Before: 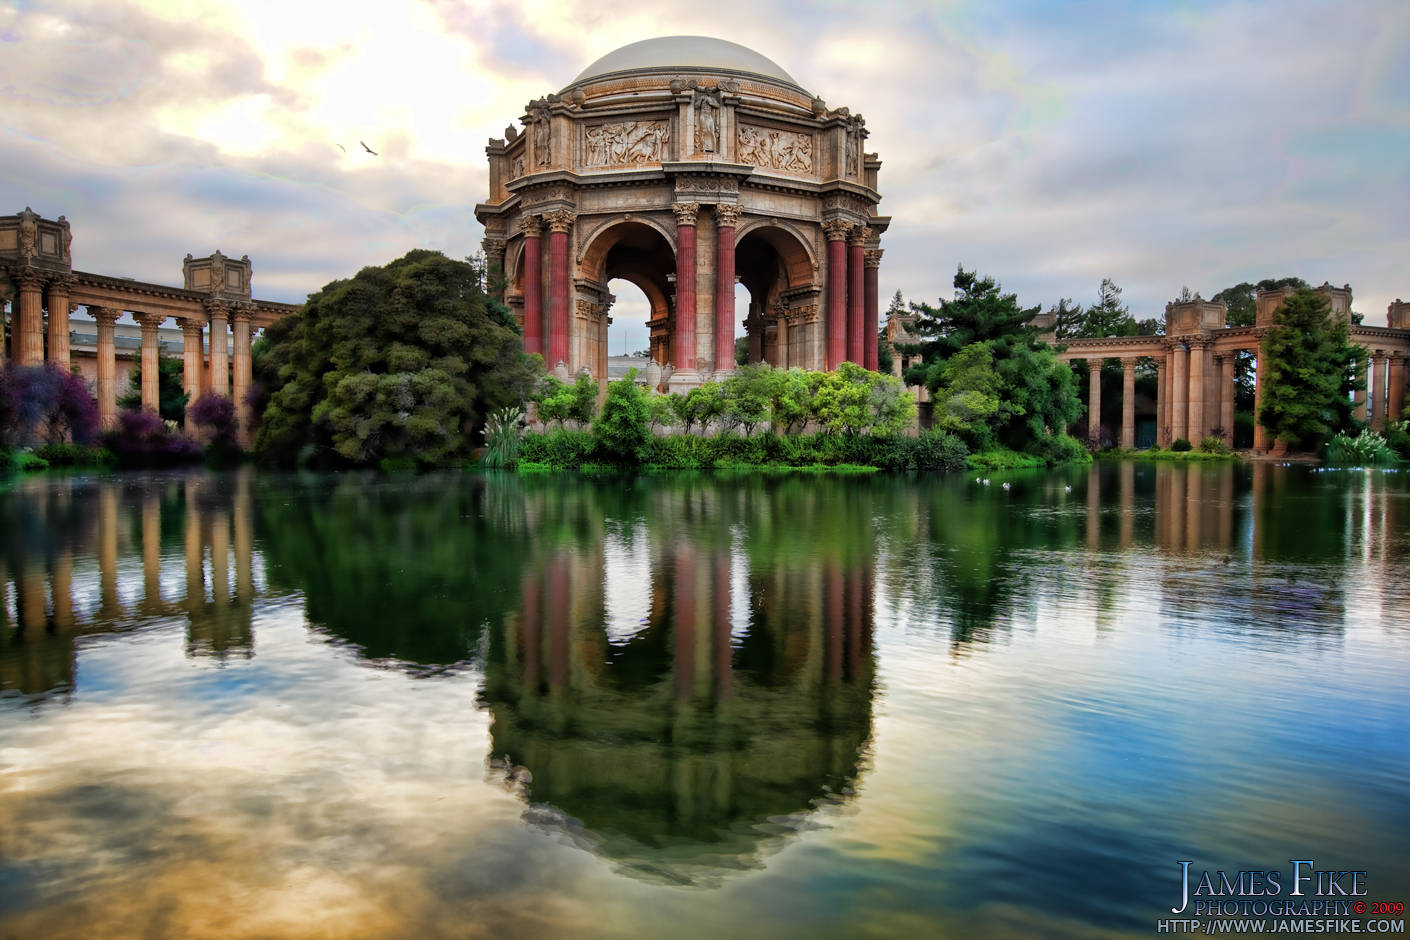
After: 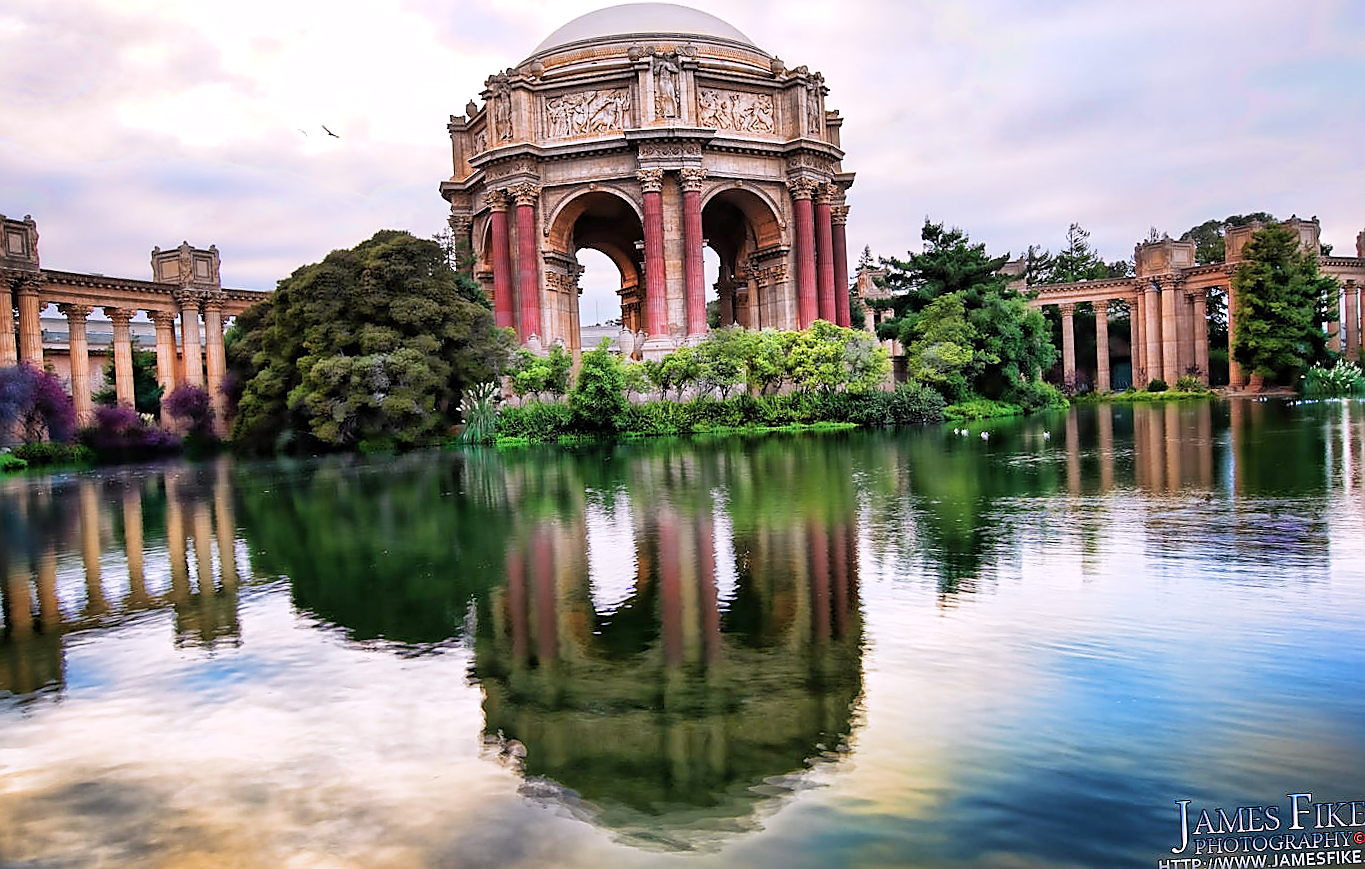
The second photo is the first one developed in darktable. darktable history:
sharpen: radius 1.4, amount 1.25, threshold 0.7
rotate and perspective: rotation -3°, crop left 0.031, crop right 0.968, crop top 0.07, crop bottom 0.93
white balance: red 1.066, blue 1.119
base curve: curves: ch0 [(0, 0) (0.204, 0.334) (0.55, 0.733) (1, 1)], preserve colors none
